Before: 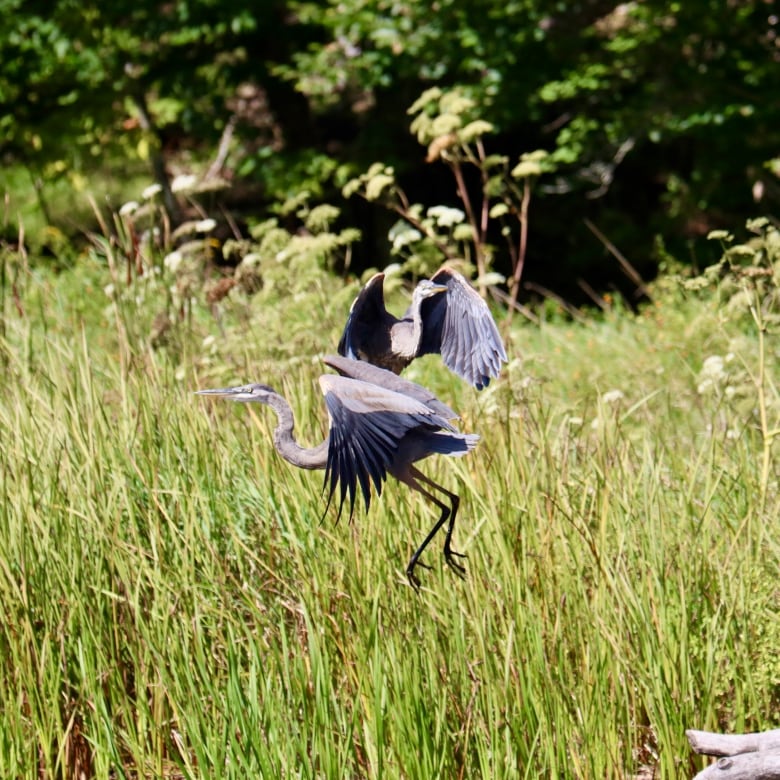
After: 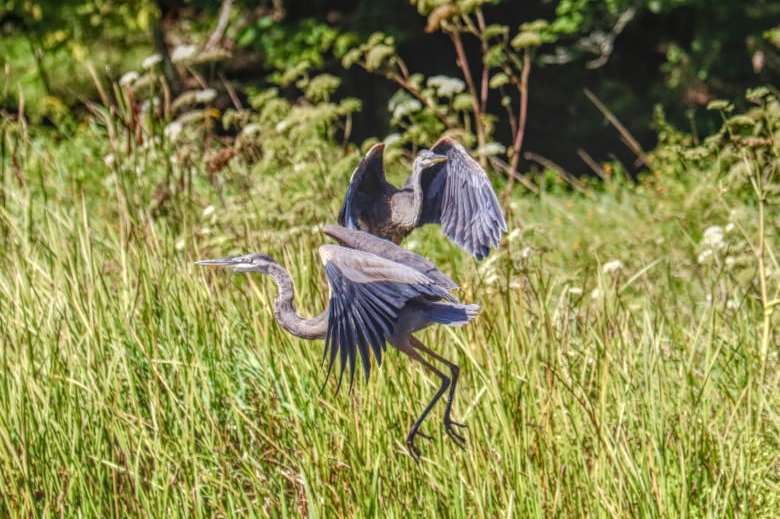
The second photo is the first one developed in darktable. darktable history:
crop: top 16.727%, bottom 16.727%
local contrast: highlights 20%, shadows 30%, detail 200%, midtone range 0.2
exposure: exposure 0.2 EV, compensate highlight preservation false
